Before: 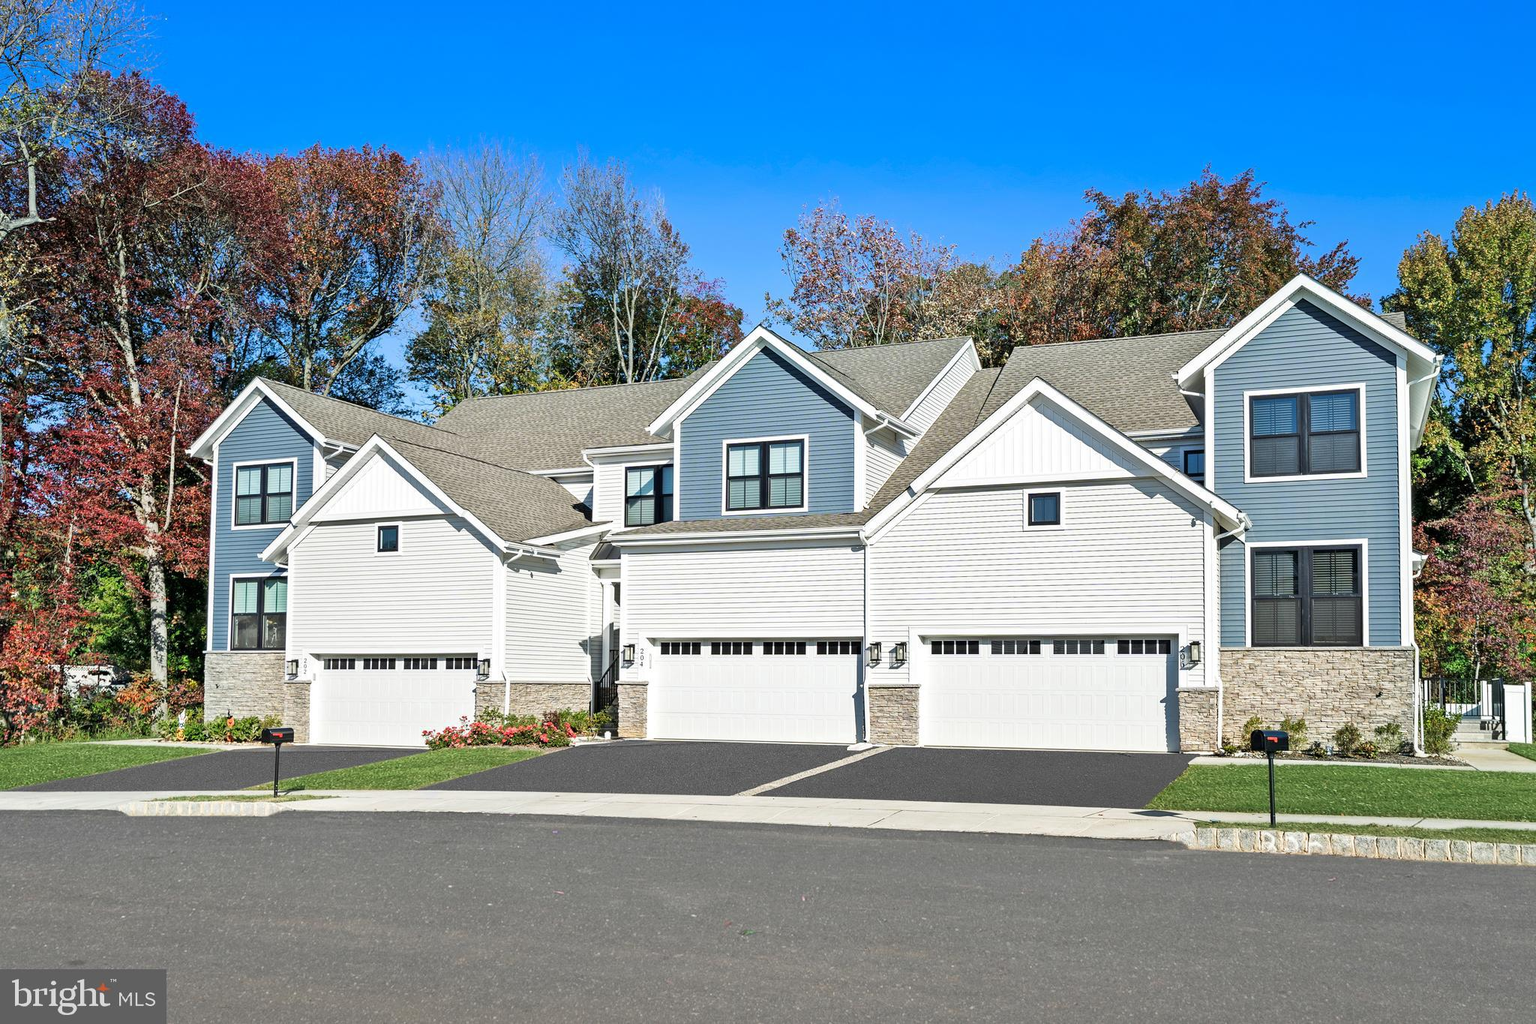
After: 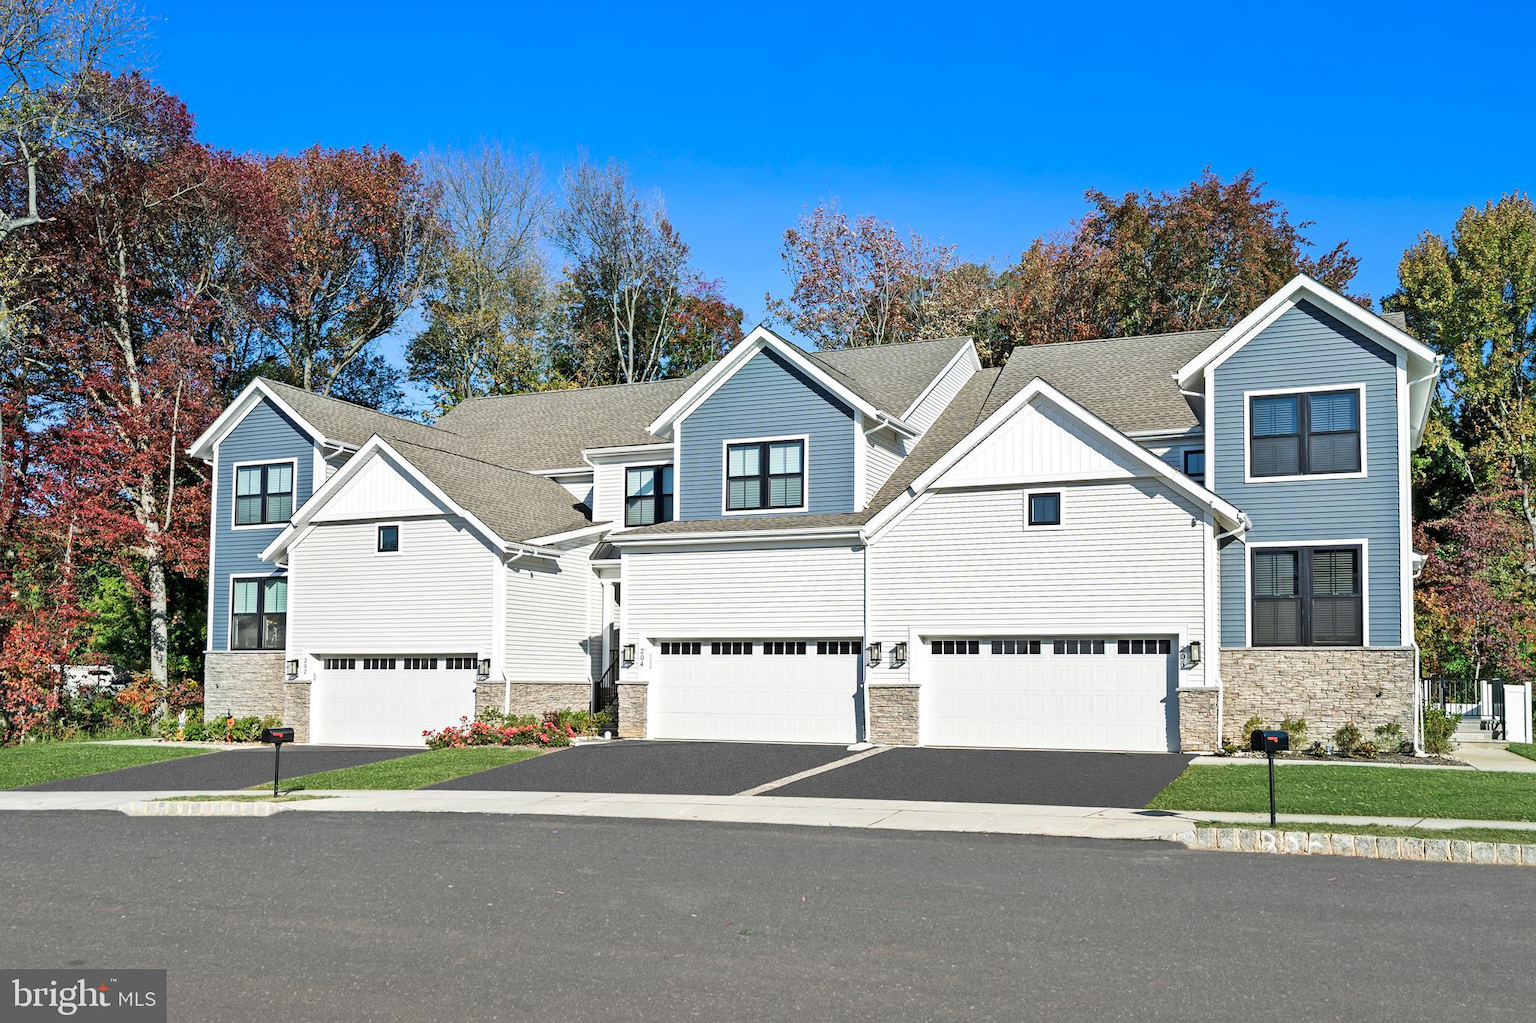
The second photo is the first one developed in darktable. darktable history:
color correction: highlights a* 0.036, highlights b* -0.359
